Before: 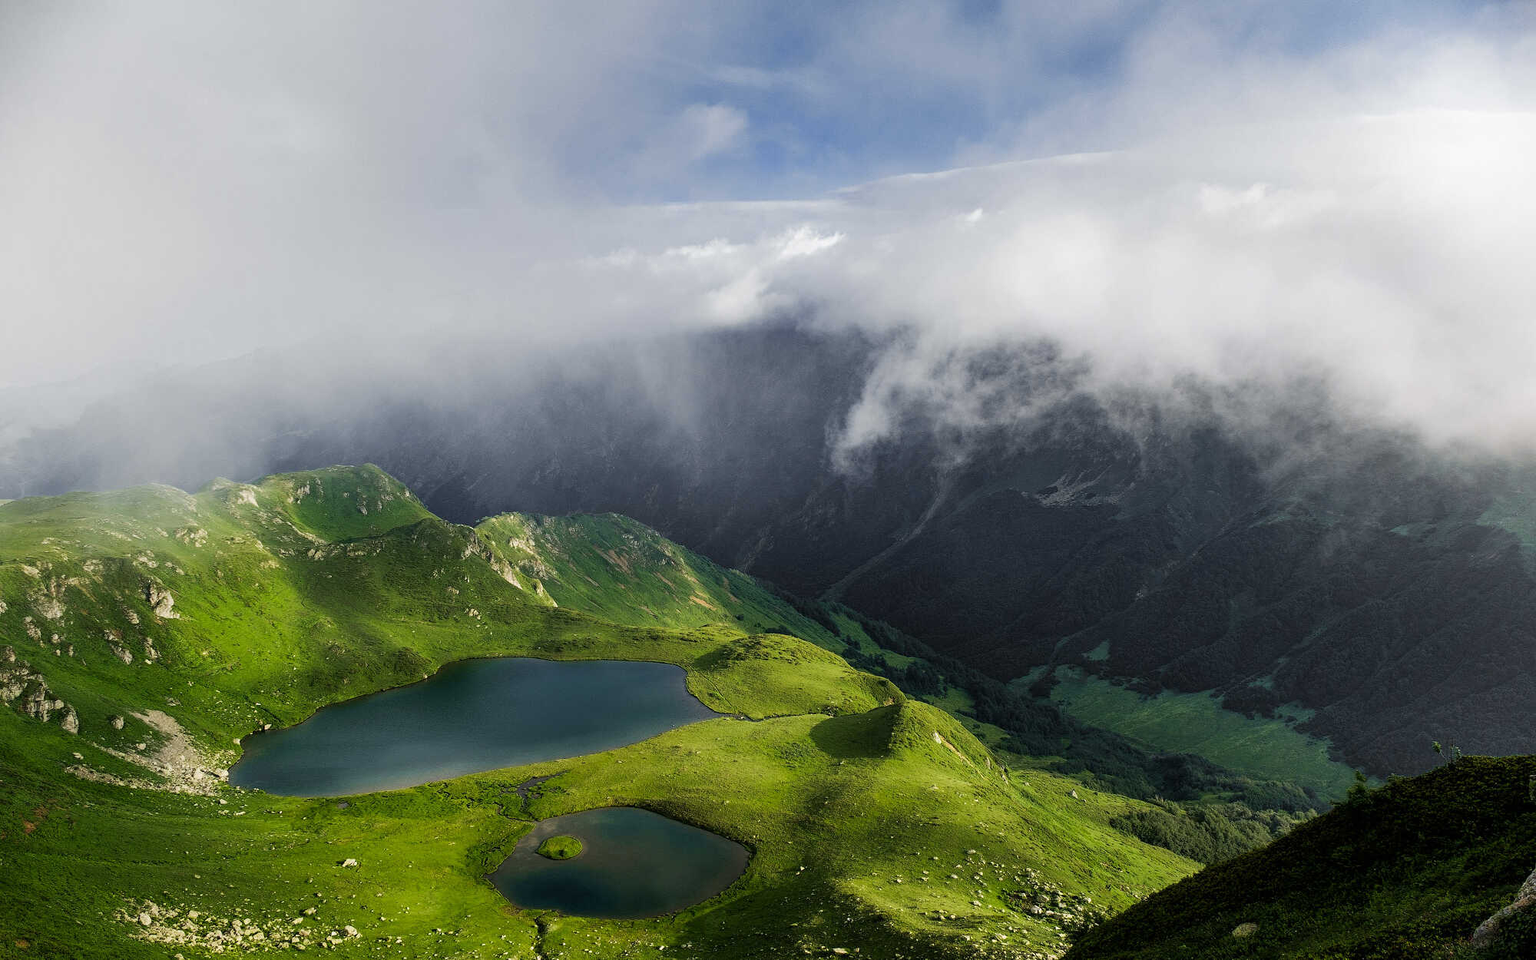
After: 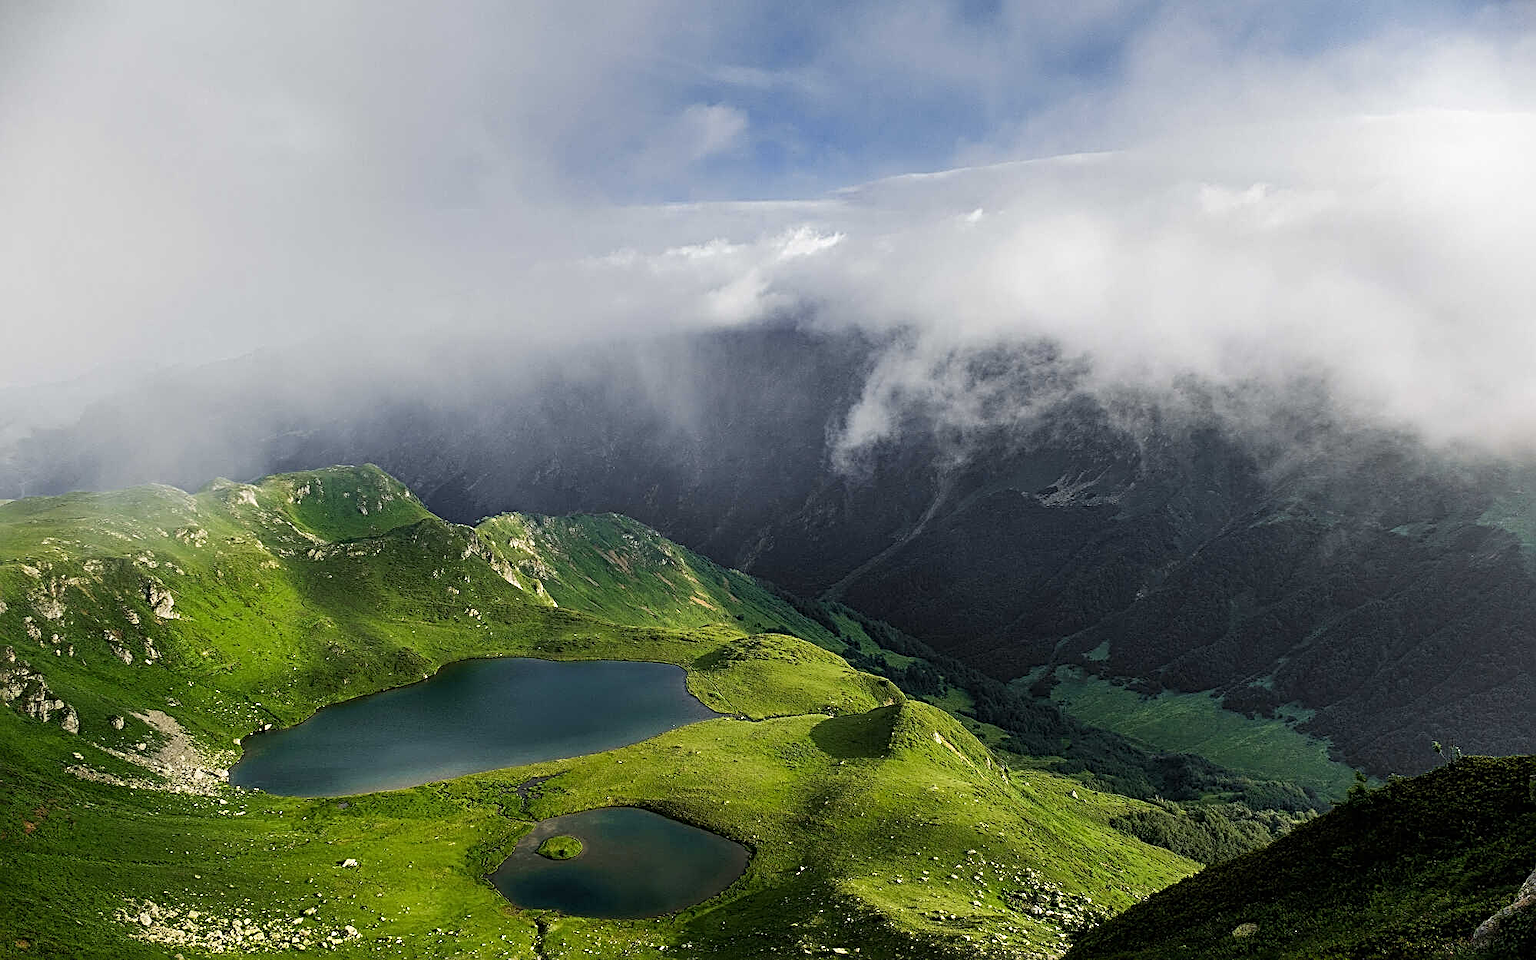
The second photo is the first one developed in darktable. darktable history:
sharpen: radius 3.046, amount 0.755
